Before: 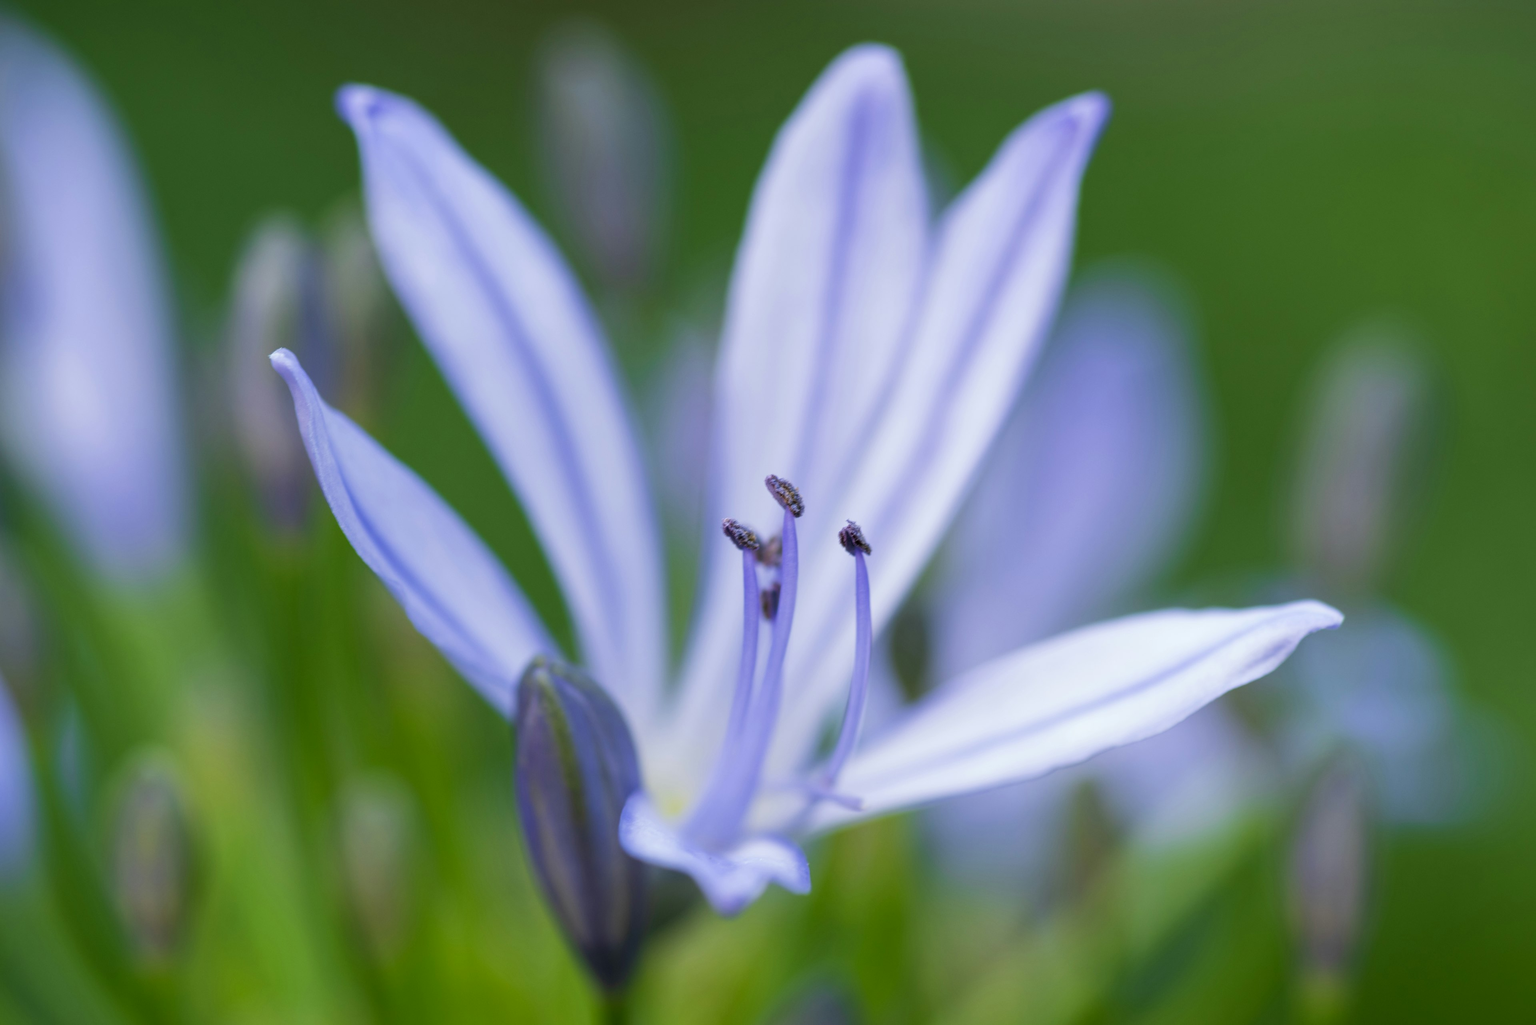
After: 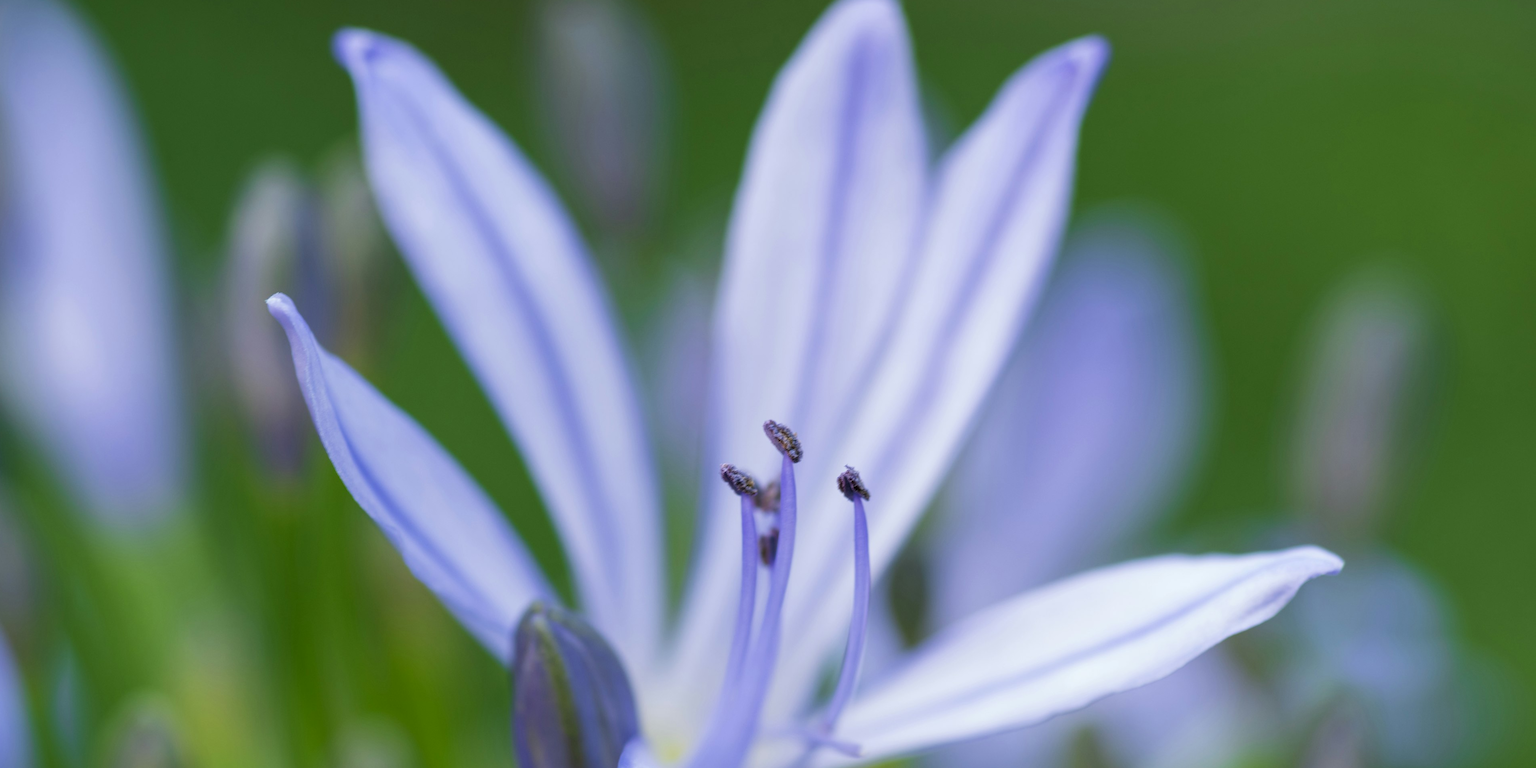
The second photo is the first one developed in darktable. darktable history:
crop: left 0.291%, top 5.529%, bottom 19.739%
